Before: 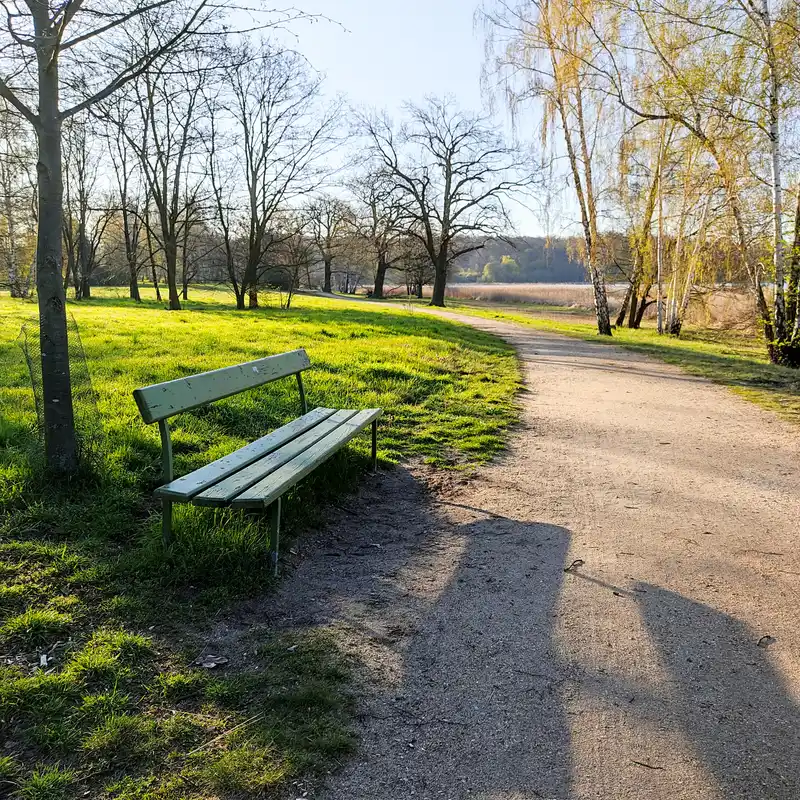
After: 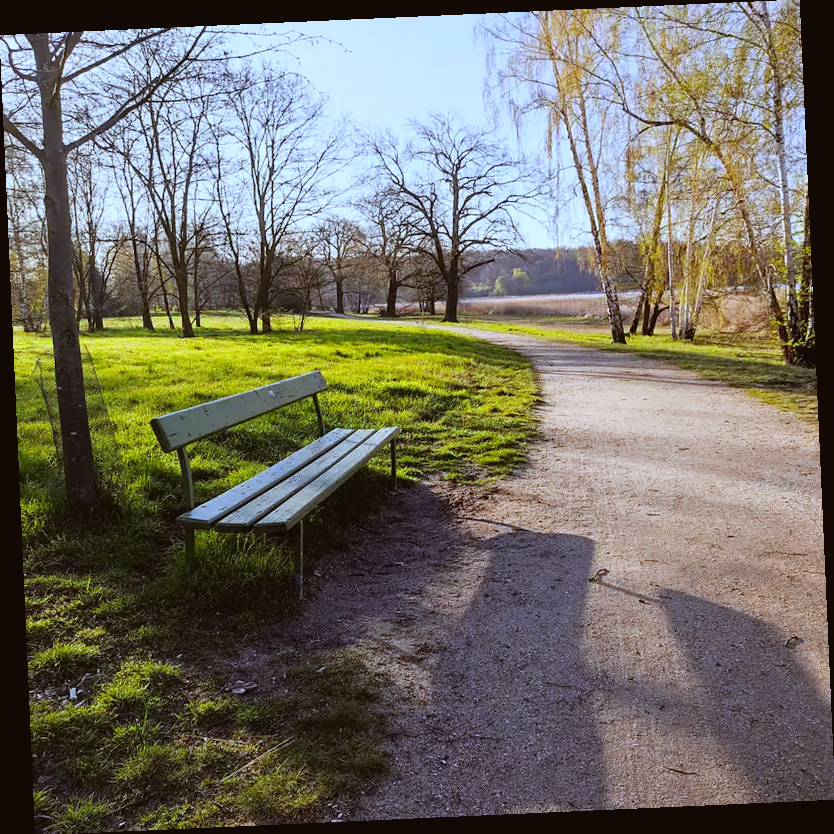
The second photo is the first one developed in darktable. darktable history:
color correction: highlights a* -2.73, highlights b* -2.09, shadows a* 2.41, shadows b* 2.73
contrast brightness saturation: contrast -0.08, brightness -0.04, saturation -0.11
rgb levels: mode RGB, independent channels, levels [[0, 0.5, 1], [0, 0.521, 1], [0, 0.536, 1]]
rotate and perspective: rotation -2.56°, automatic cropping off
white balance: red 0.948, green 1.02, blue 1.176
